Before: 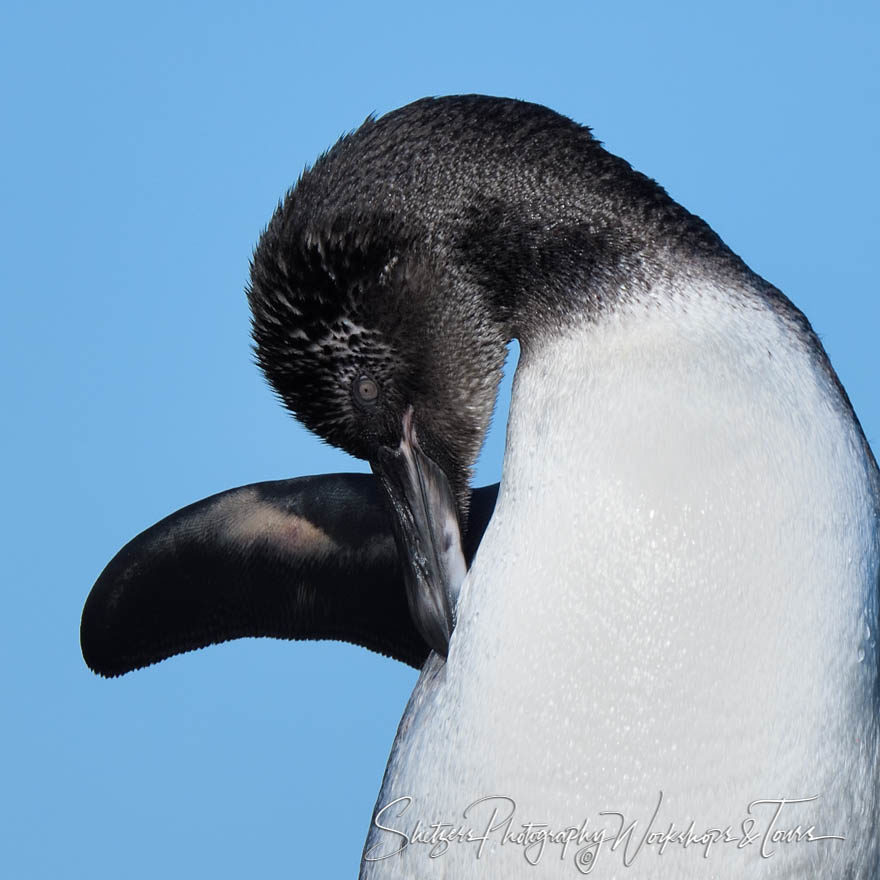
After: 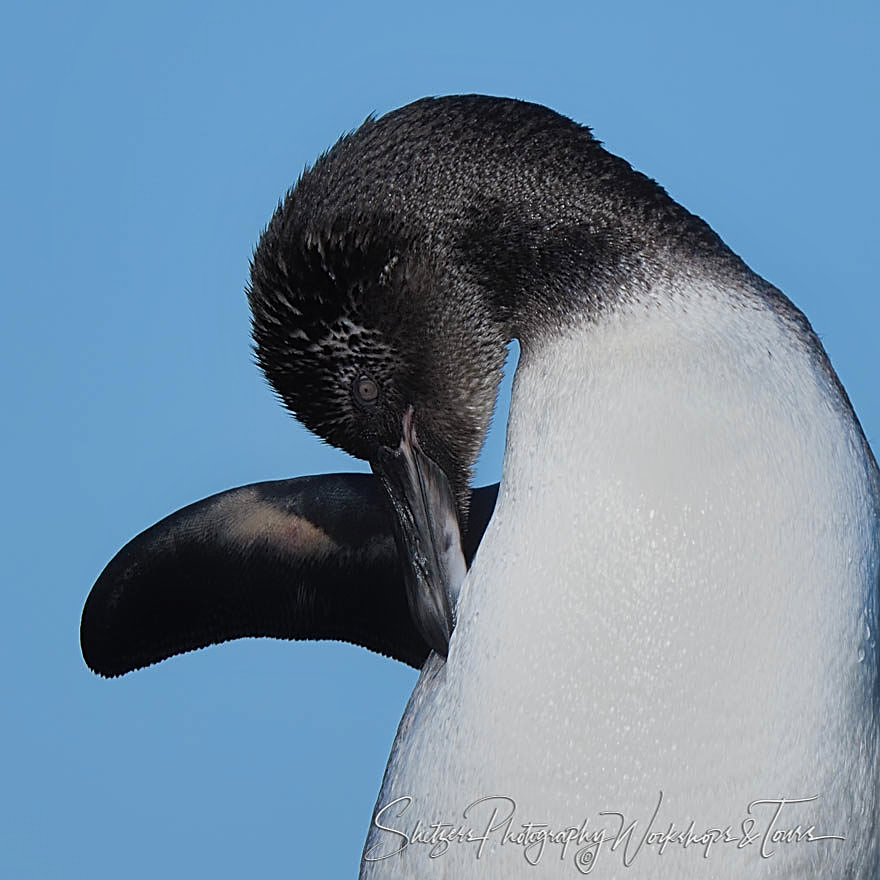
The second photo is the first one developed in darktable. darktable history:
exposure: exposure -0.36 EV, compensate highlight preservation false
sharpen: on, module defaults
contrast equalizer: y [[0.439, 0.44, 0.442, 0.457, 0.493, 0.498], [0.5 ×6], [0.5 ×6], [0 ×6], [0 ×6]]
